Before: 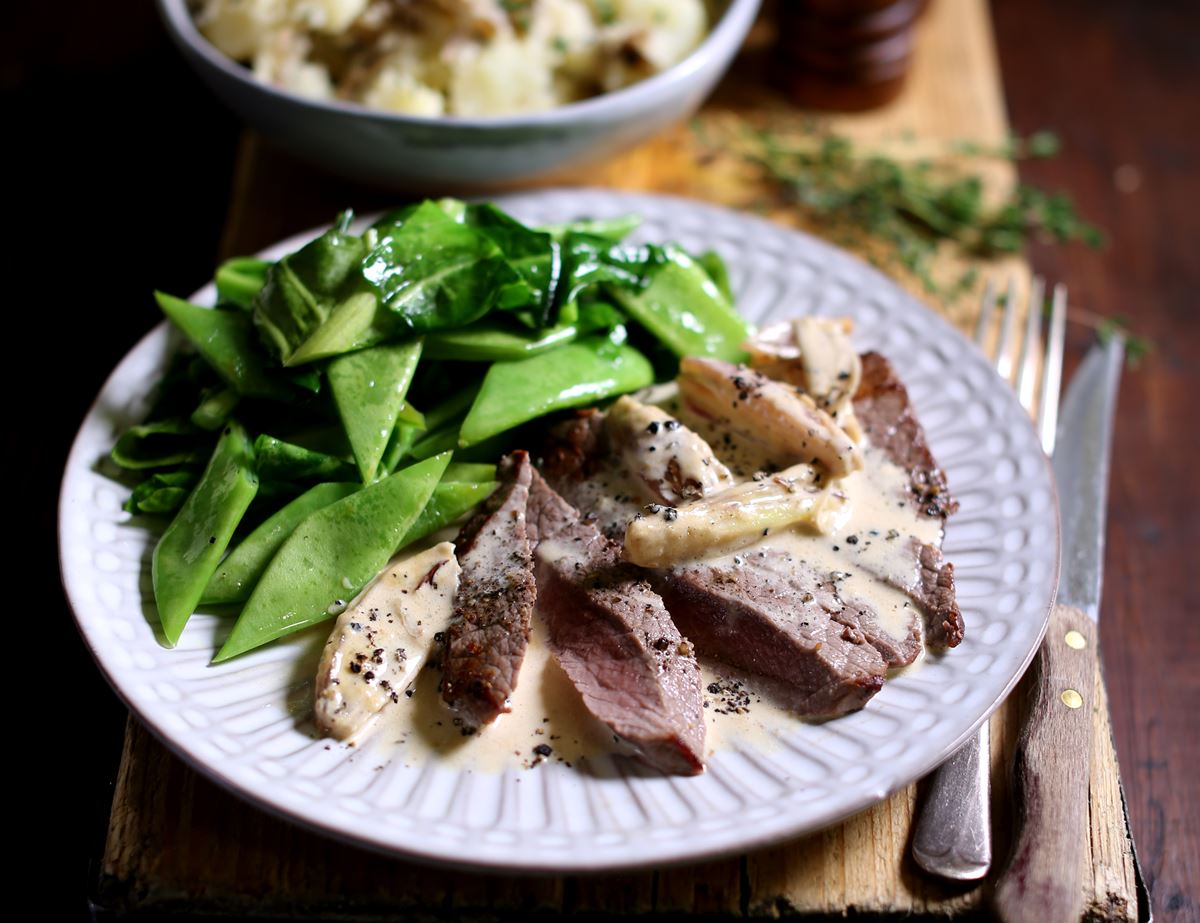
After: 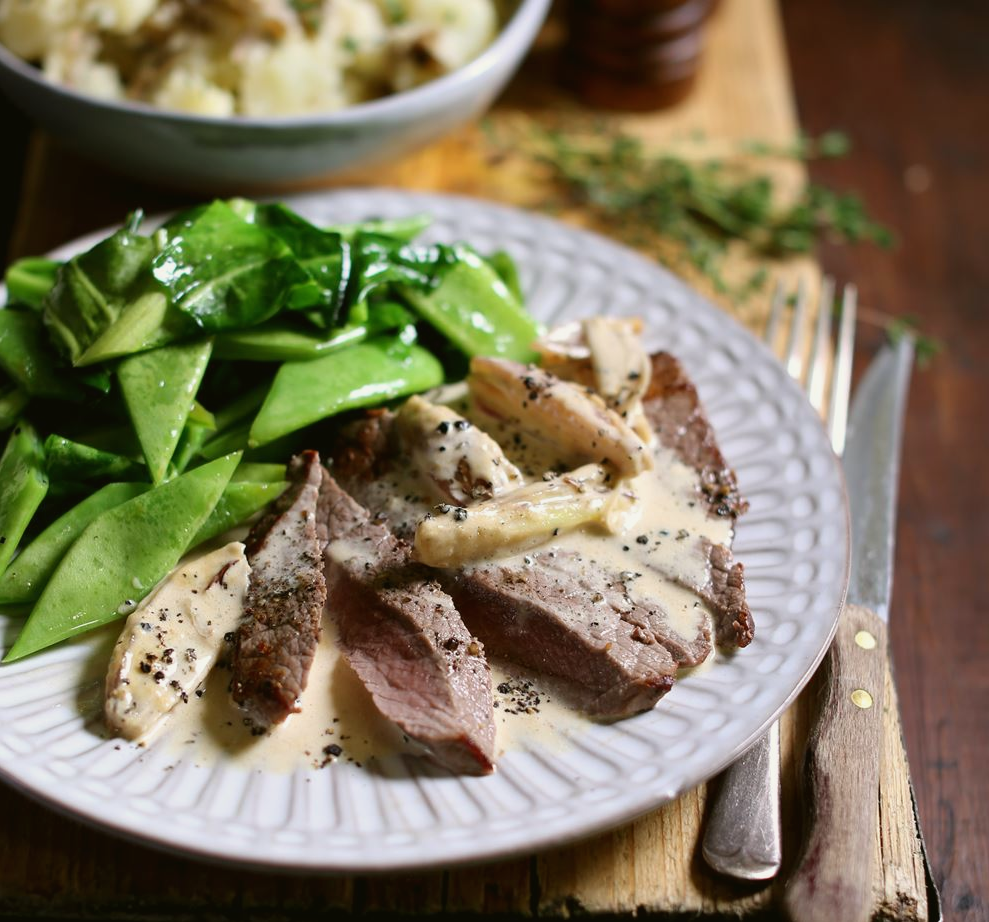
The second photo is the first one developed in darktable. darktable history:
crop: left 17.582%, bottom 0.031%
color balance: mode lift, gamma, gain (sRGB), lift [1.04, 1, 1, 0.97], gamma [1.01, 1, 1, 0.97], gain [0.96, 1, 1, 0.97]
